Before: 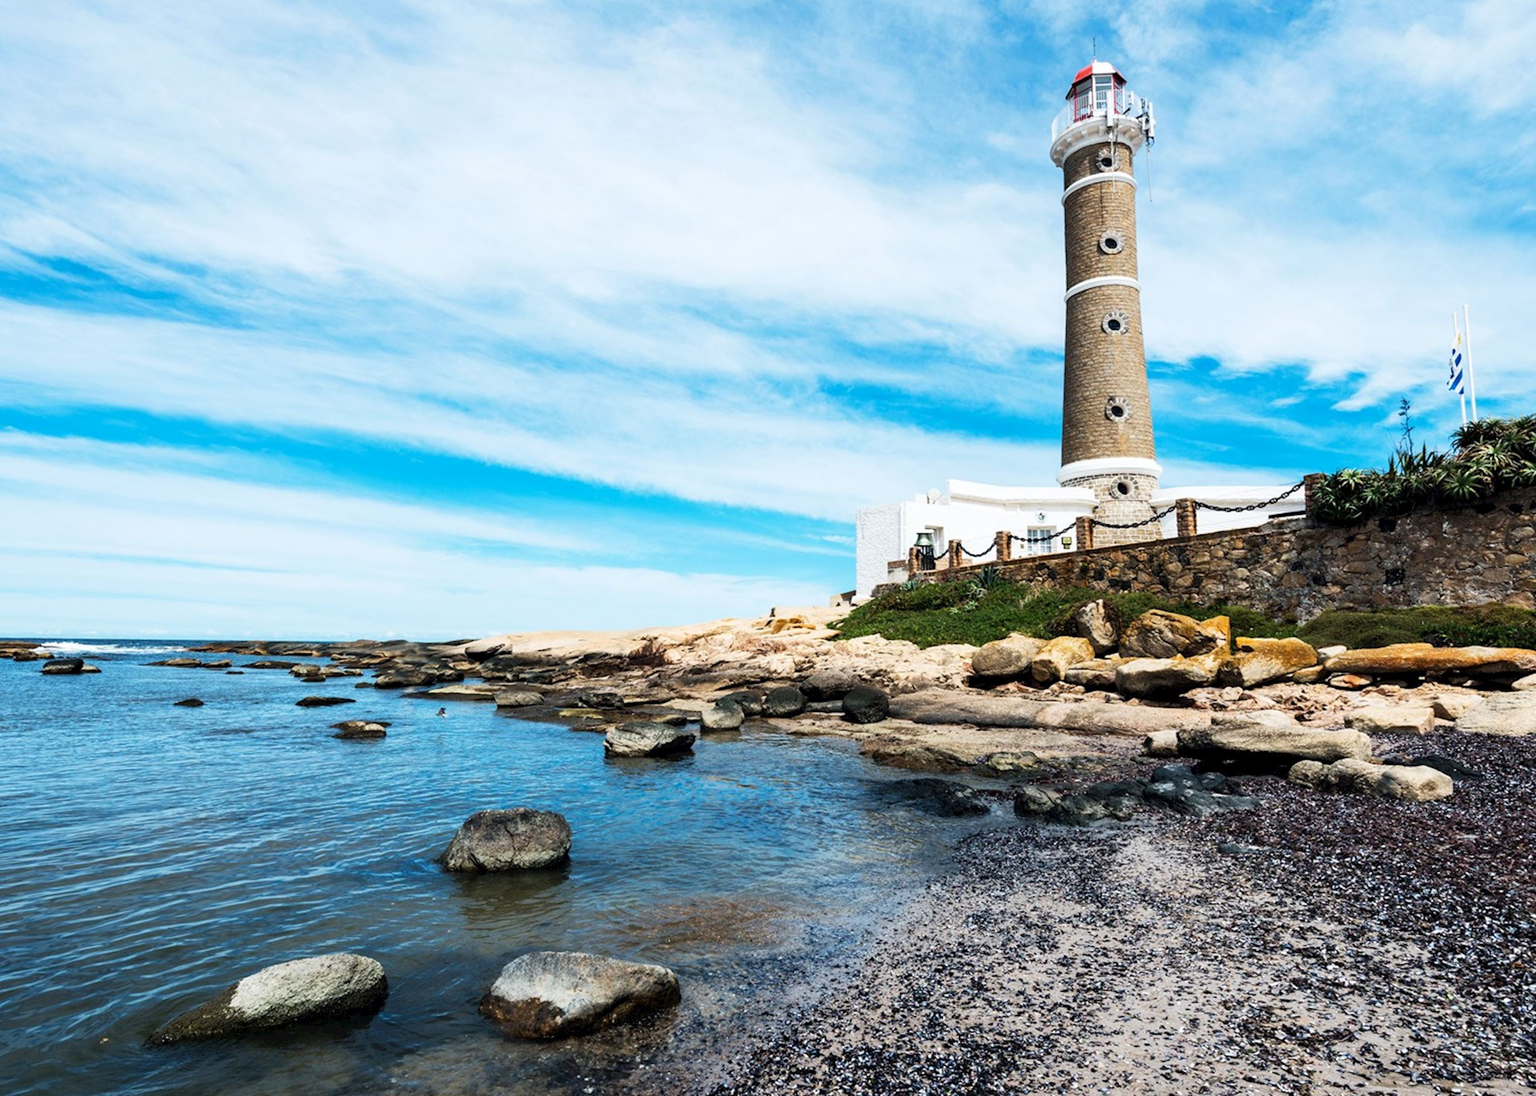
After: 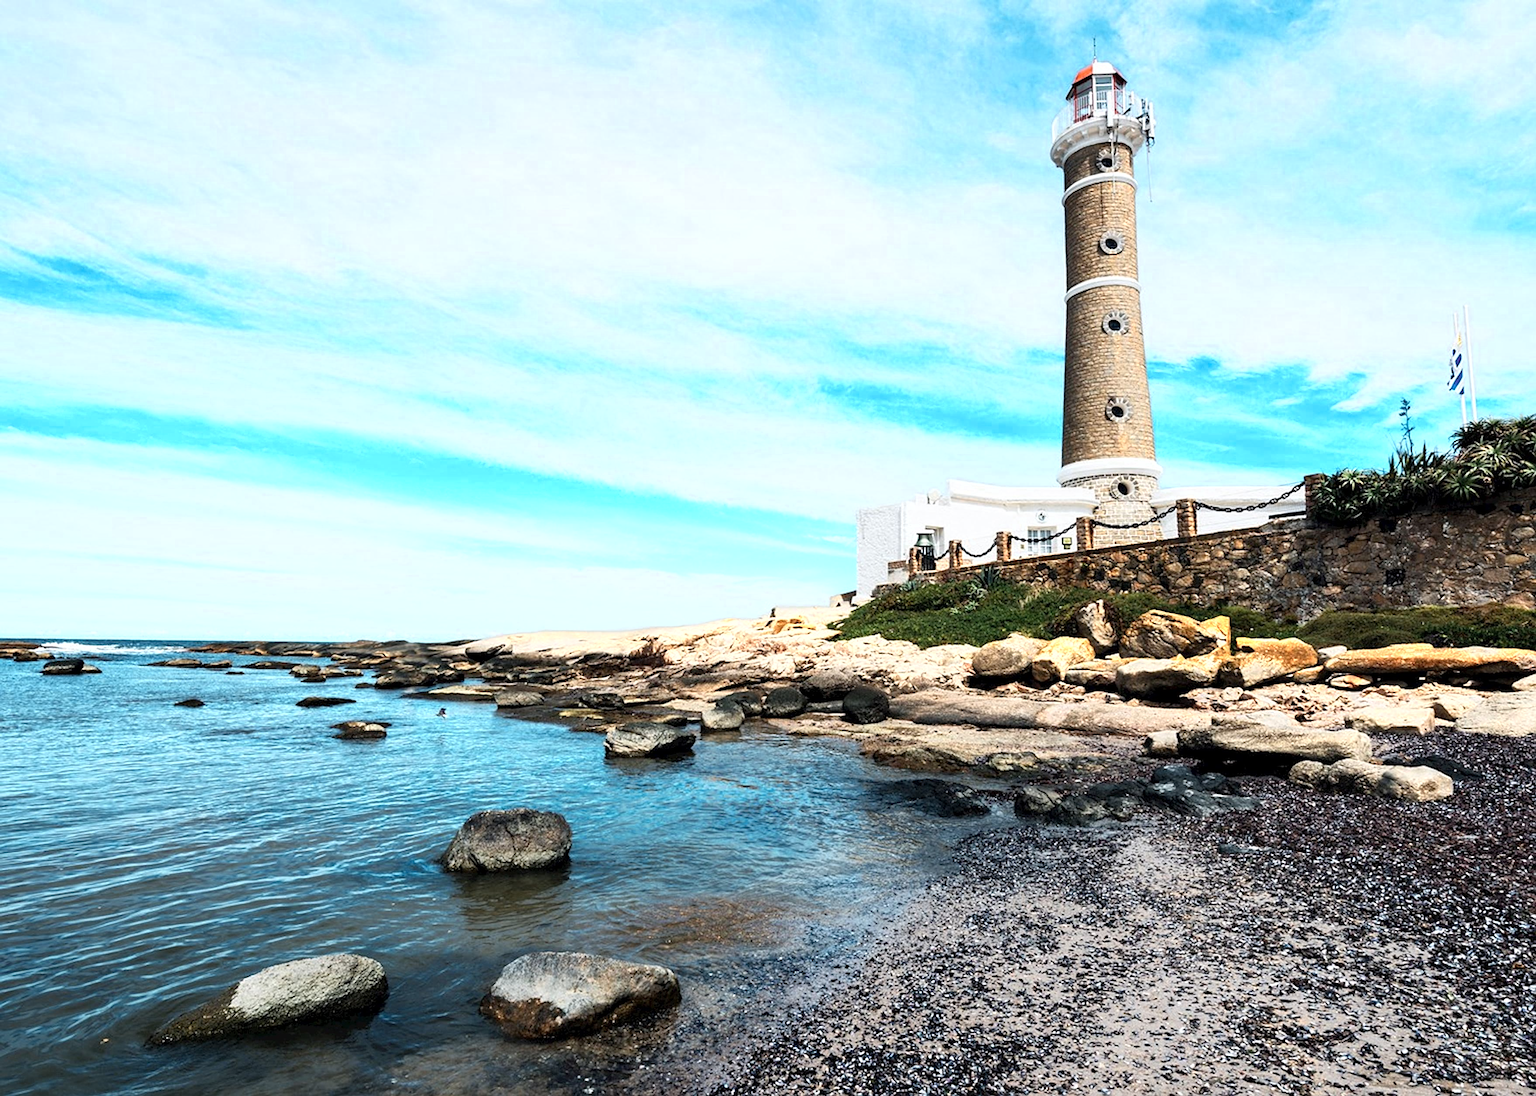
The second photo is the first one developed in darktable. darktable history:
color zones: curves: ch0 [(0.018, 0.548) (0.197, 0.654) (0.425, 0.447) (0.605, 0.658) (0.732, 0.579)]; ch1 [(0.105, 0.531) (0.224, 0.531) (0.386, 0.39) (0.618, 0.456) (0.732, 0.456) (0.956, 0.421)]; ch2 [(0.039, 0.583) (0.215, 0.465) (0.399, 0.544) (0.465, 0.548) (0.614, 0.447) (0.724, 0.43) (0.882, 0.623) (0.956, 0.632)]
sharpen: on, module defaults
